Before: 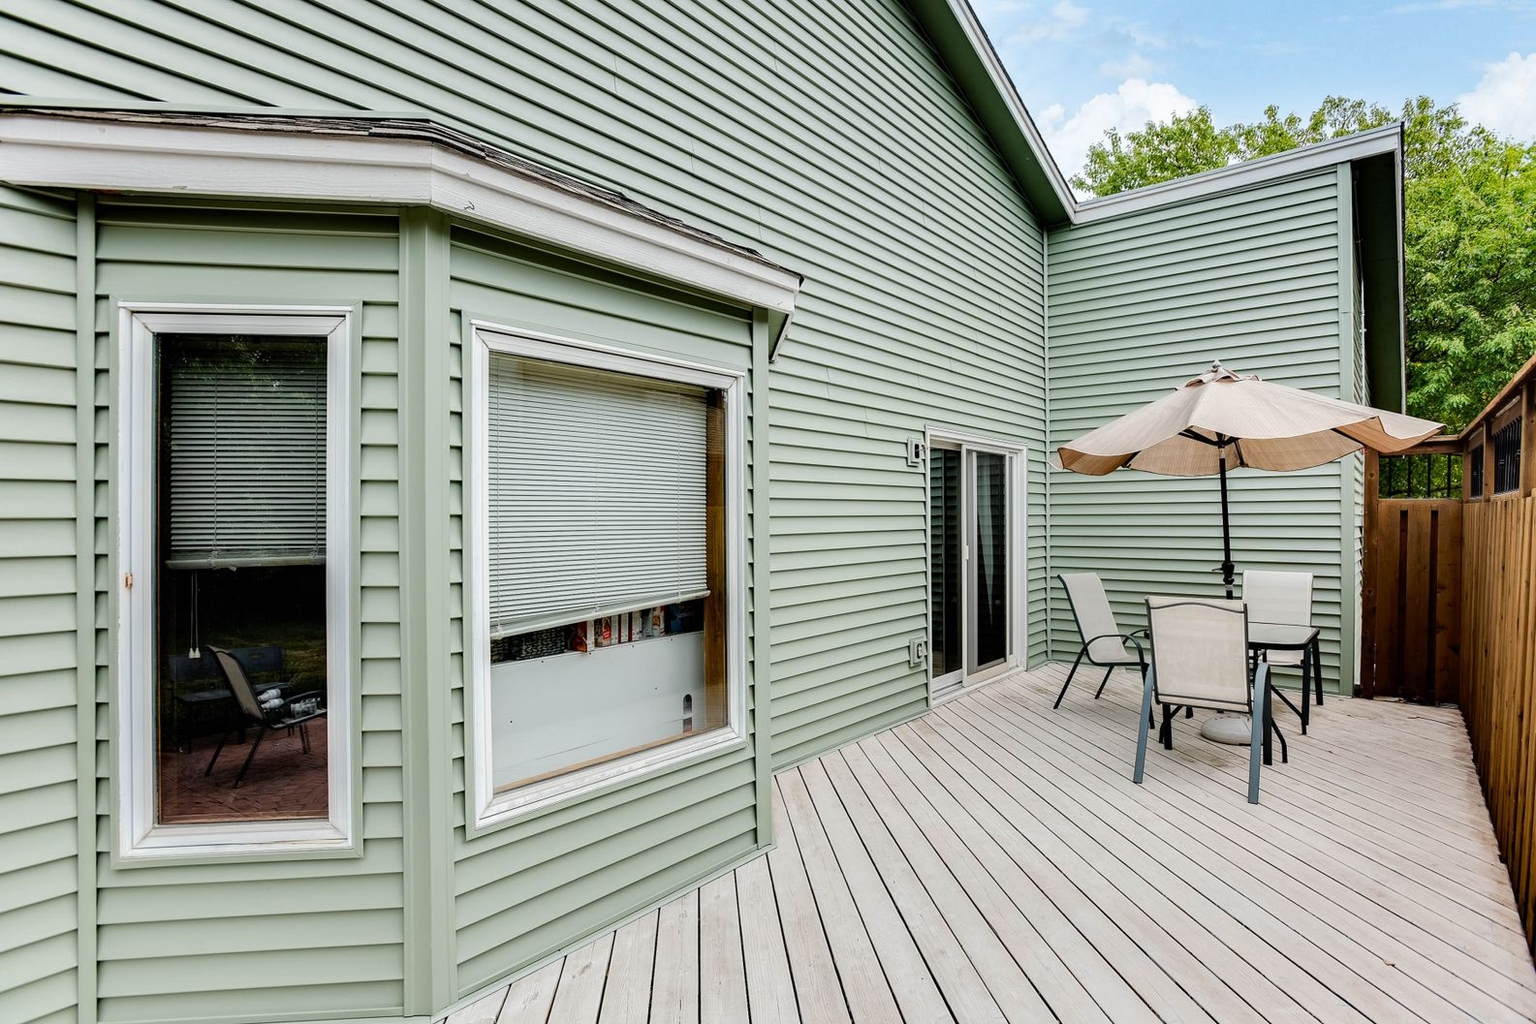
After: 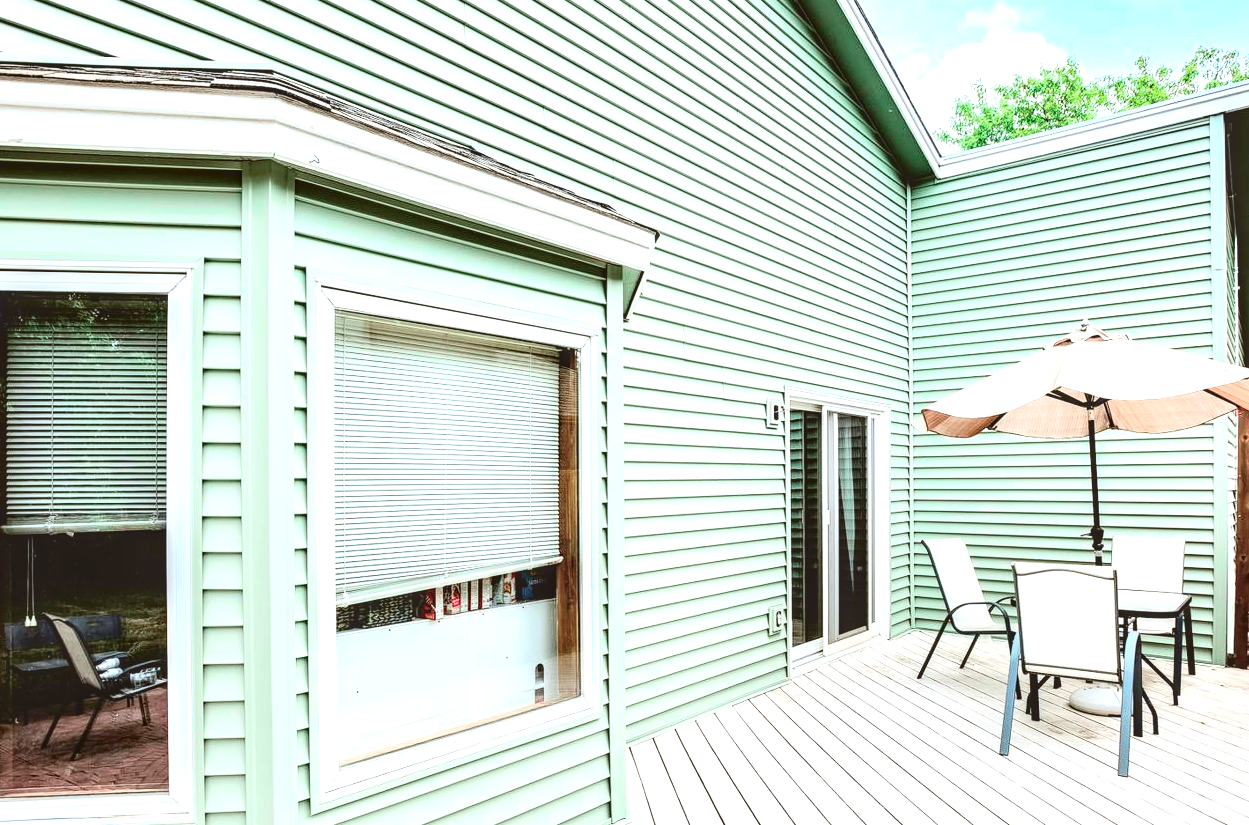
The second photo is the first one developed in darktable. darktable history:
local contrast: on, module defaults
tone curve: curves: ch0 [(0, 0.039) (0.104, 0.094) (0.285, 0.301) (0.689, 0.764) (0.89, 0.926) (0.994, 0.971)]; ch1 [(0, 0) (0.337, 0.249) (0.437, 0.411) (0.485, 0.487) (0.515, 0.514) (0.566, 0.563) (0.641, 0.655) (1, 1)]; ch2 [(0, 0) (0.314, 0.301) (0.421, 0.411) (0.502, 0.505) (0.528, 0.54) (0.557, 0.555) (0.612, 0.583) (0.722, 0.67) (1, 1)], color space Lab, independent channels, preserve colors none
color correction: highlights a* -3.28, highlights b* -6.24, shadows a* 3.1, shadows b* 5.19
crop and rotate: left 10.77%, top 5.1%, right 10.41%, bottom 16.76%
exposure: black level correction 0, exposure 1.45 EV, compensate exposure bias true, compensate highlight preservation false
